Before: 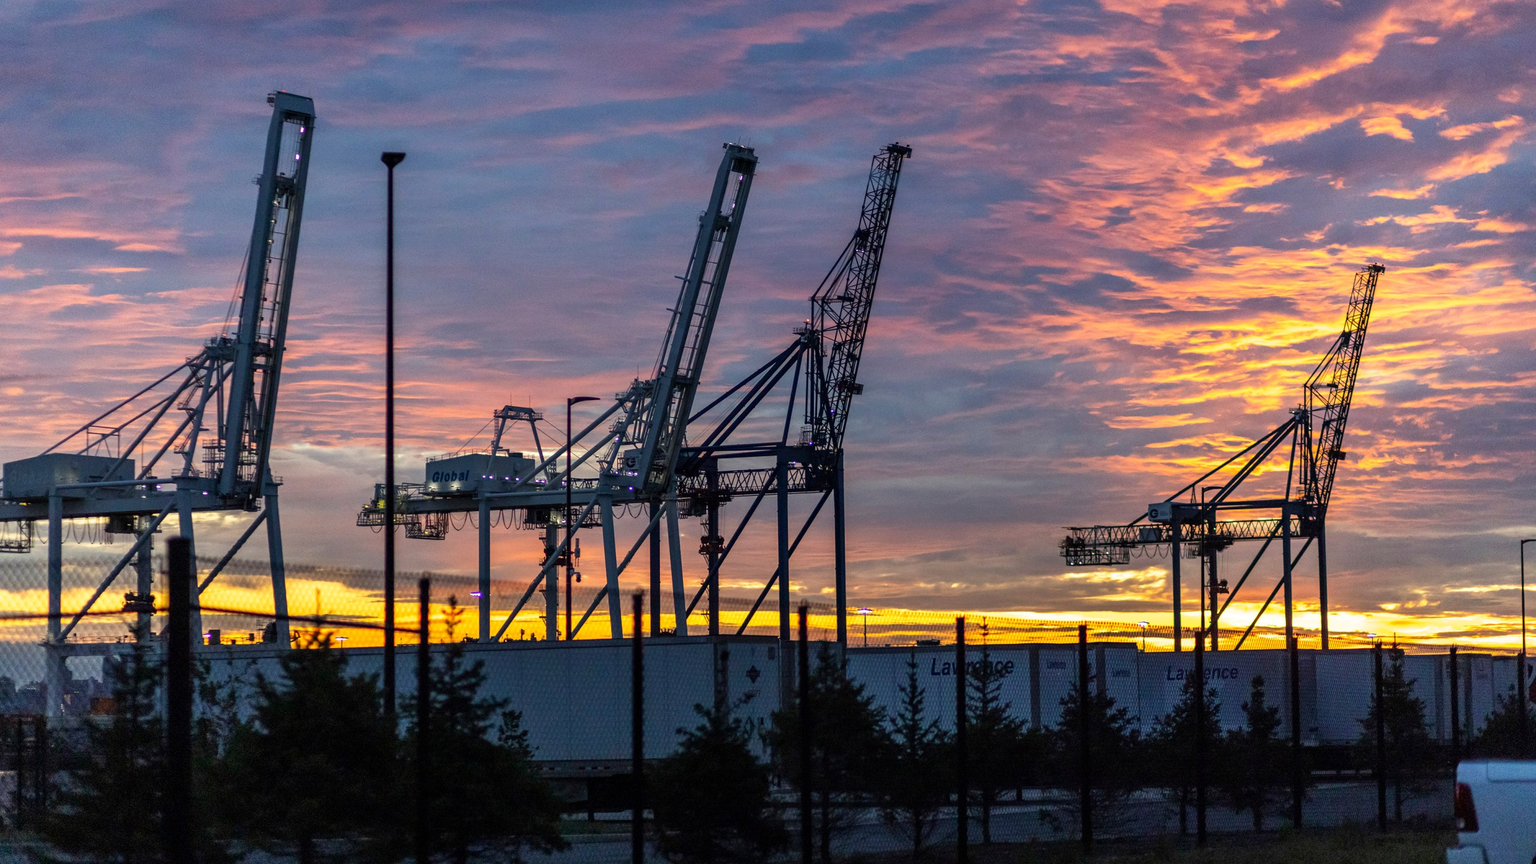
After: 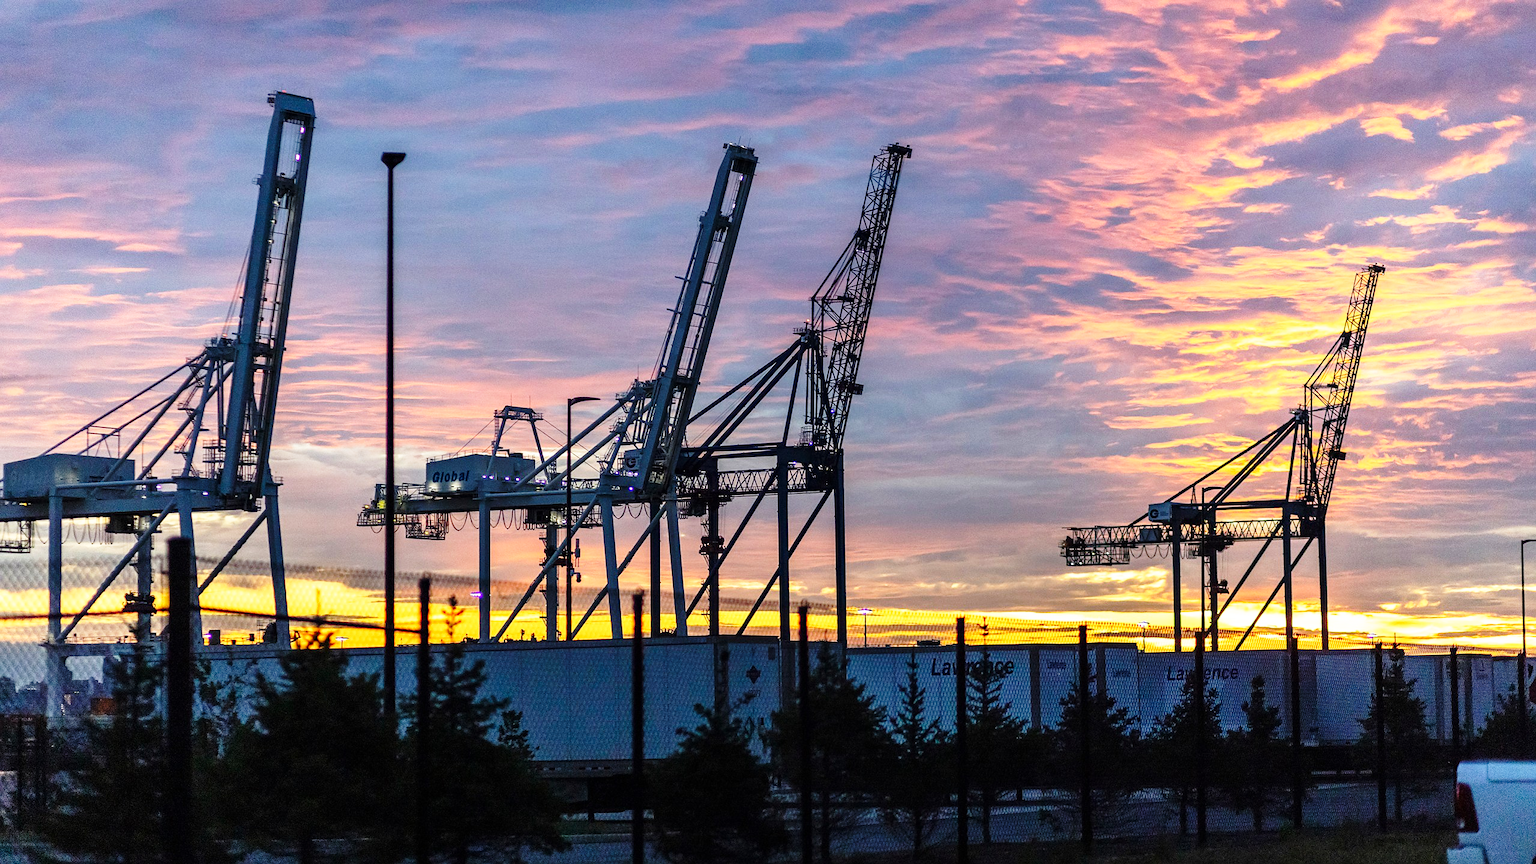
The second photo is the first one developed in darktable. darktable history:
base curve: curves: ch0 [(0, 0) (0.028, 0.03) (0.121, 0.232) (0.46, 0.748) (0.859, 0.968) (1, 1)], preserve colors none
sharpen: radius 0.98, amount 0.607
